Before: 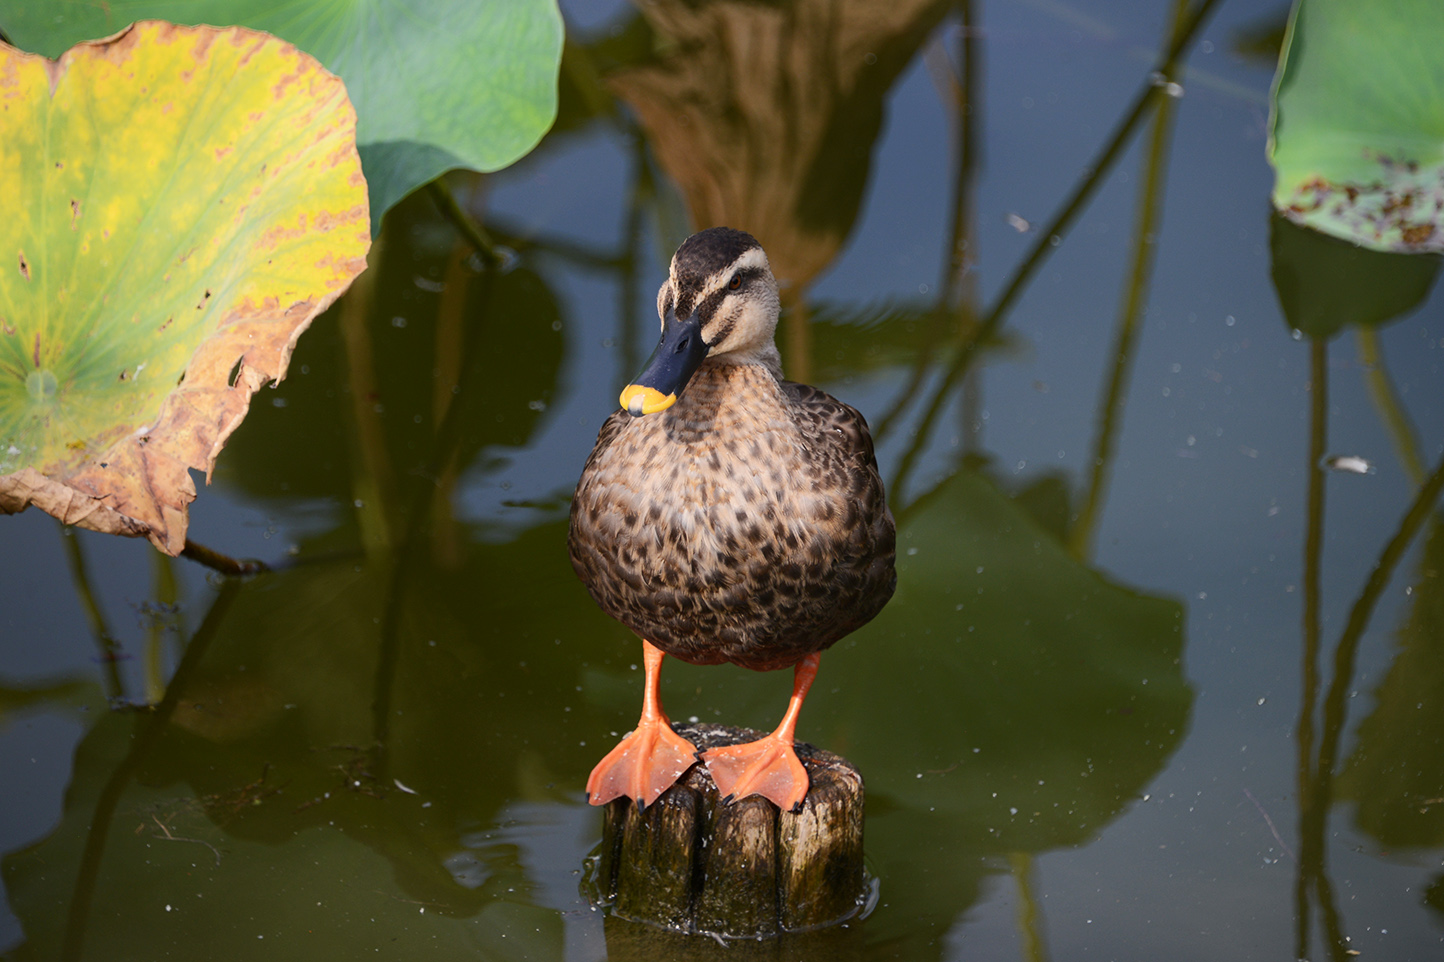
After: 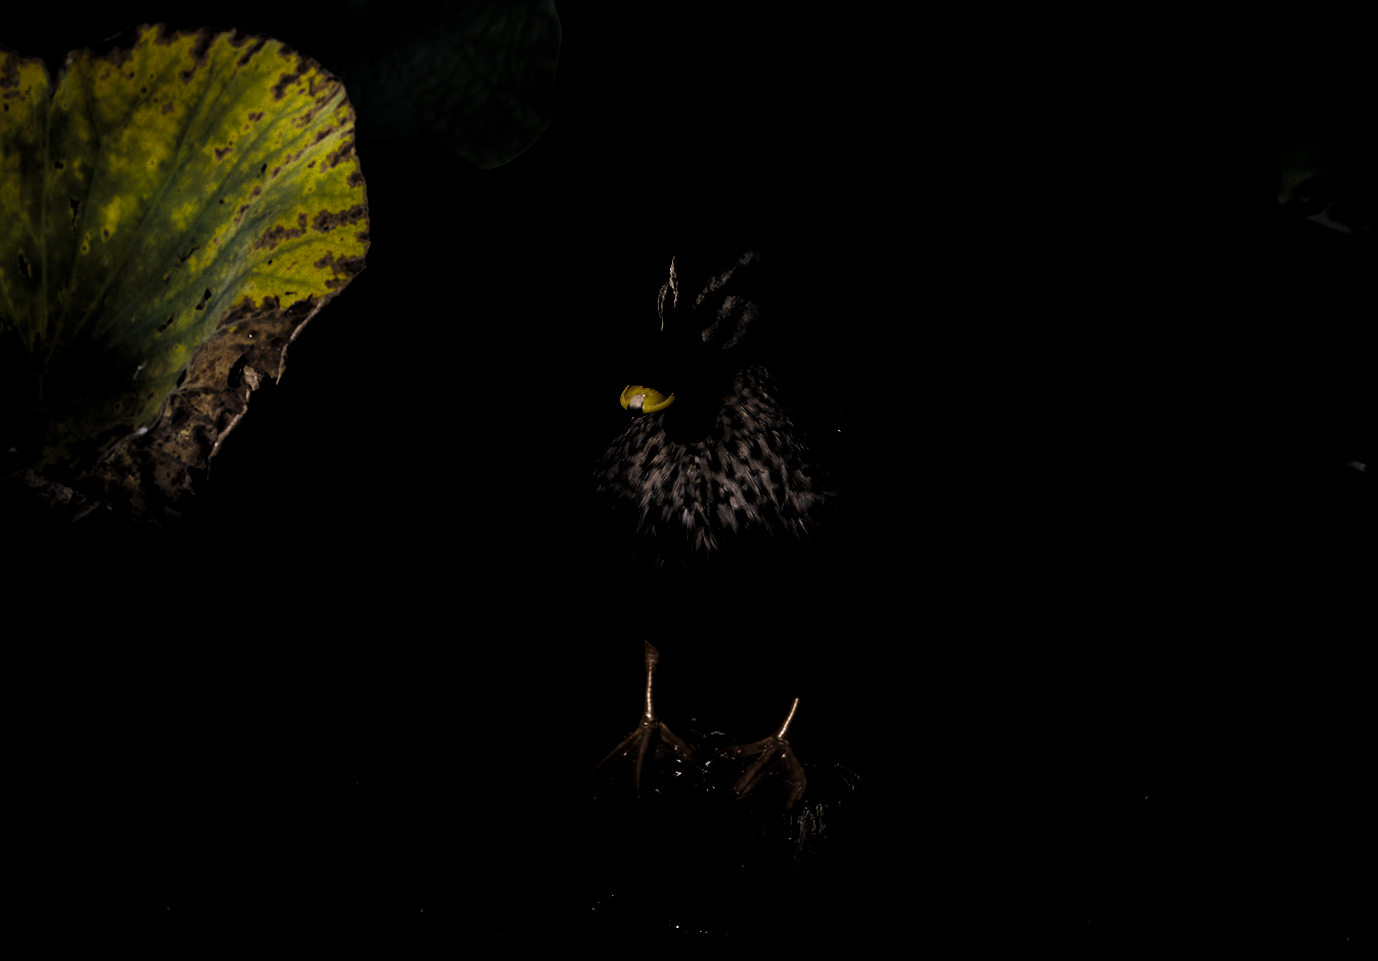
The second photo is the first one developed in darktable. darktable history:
crop: right 4.548%, bottom 0.024%
haze removal: adaptive false
contrast brightness saturation: contrast 0.201, brightness 0.198, saturation 0.78
levels: black 0.013%, white 90.69%, levels [0.721, 0.937, 0.997]
